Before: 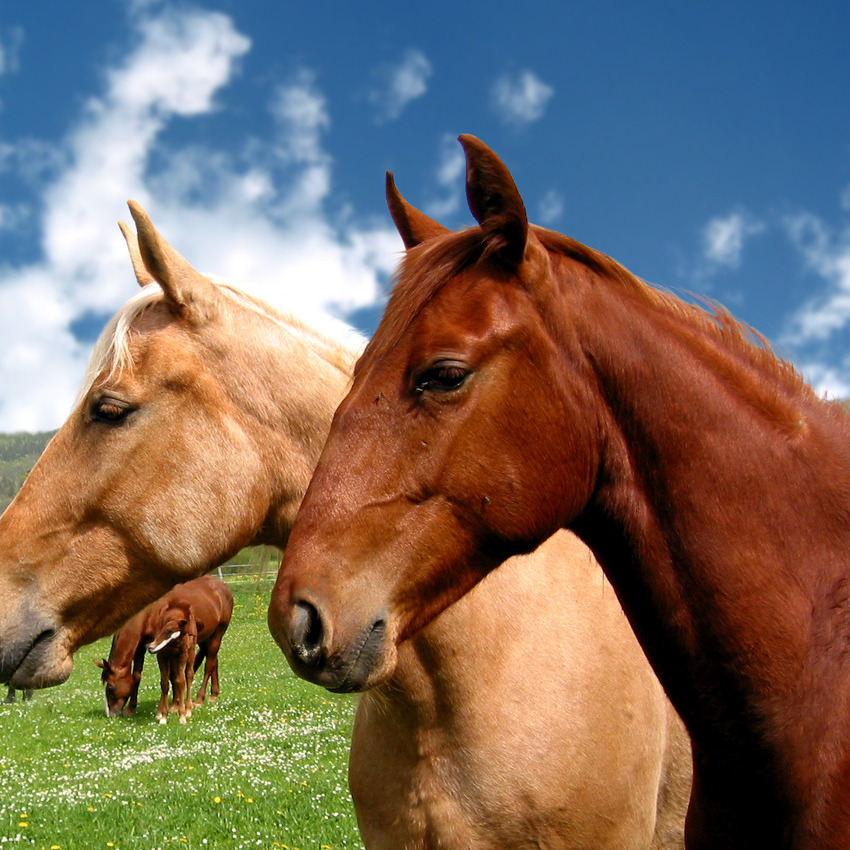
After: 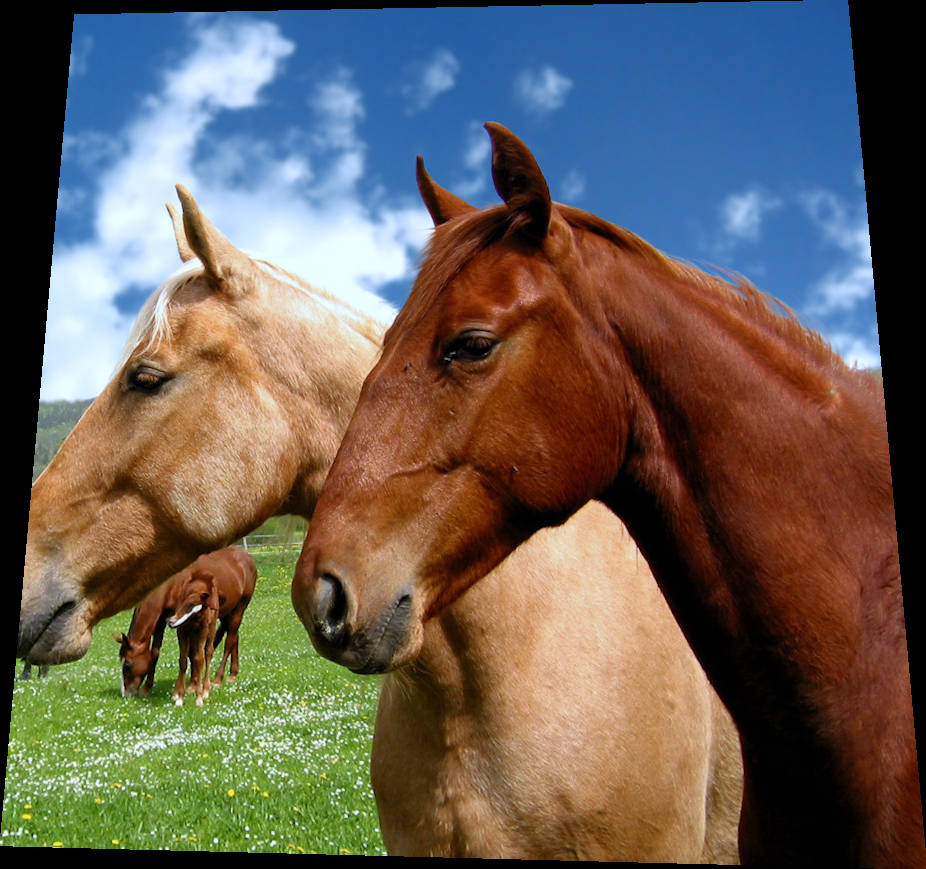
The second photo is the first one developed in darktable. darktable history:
white balance: red 0.924, blue 1.095
rotate and perspective: rotation 0.128°, lens shift (vertical) -0.181, lens shift (horizontal) -0.044, shear 0.001, automatic cropping off
